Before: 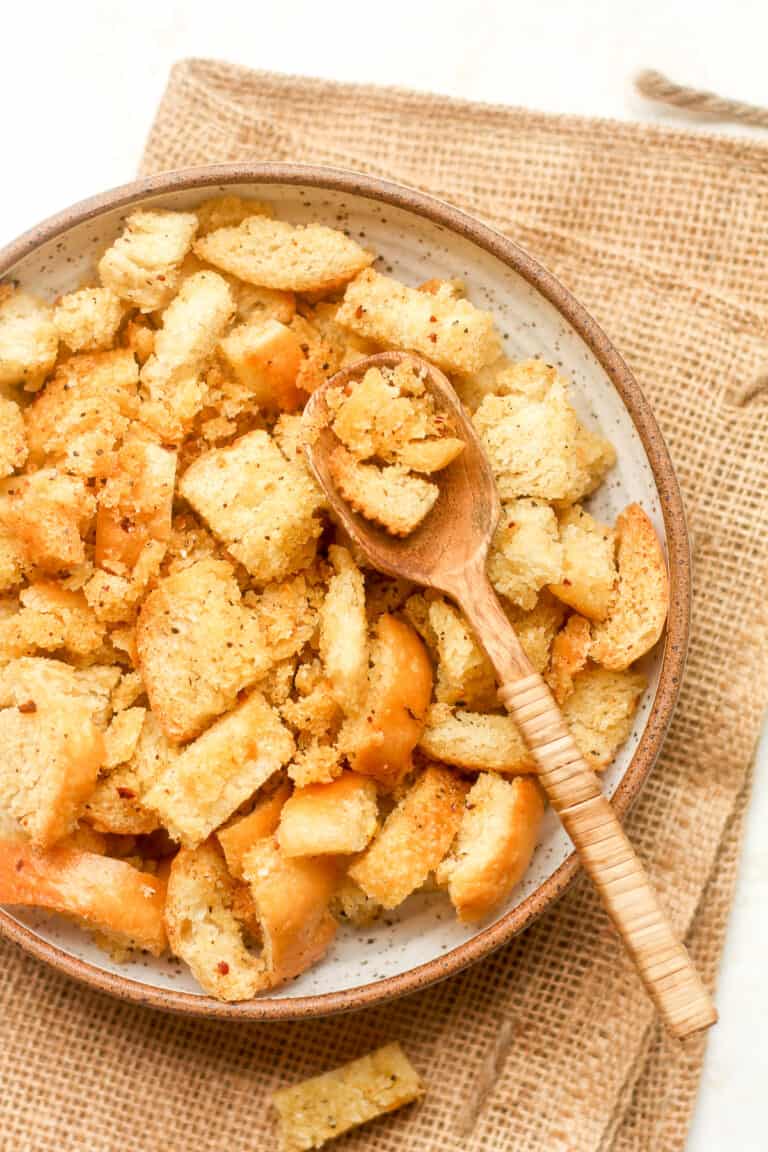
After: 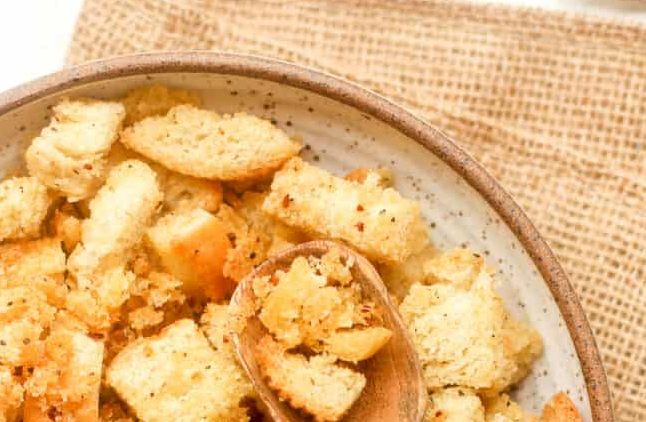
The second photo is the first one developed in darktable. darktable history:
crop and rotate: left 9.634%, top 9.661%, right 6.137%, bottom 53.696%
